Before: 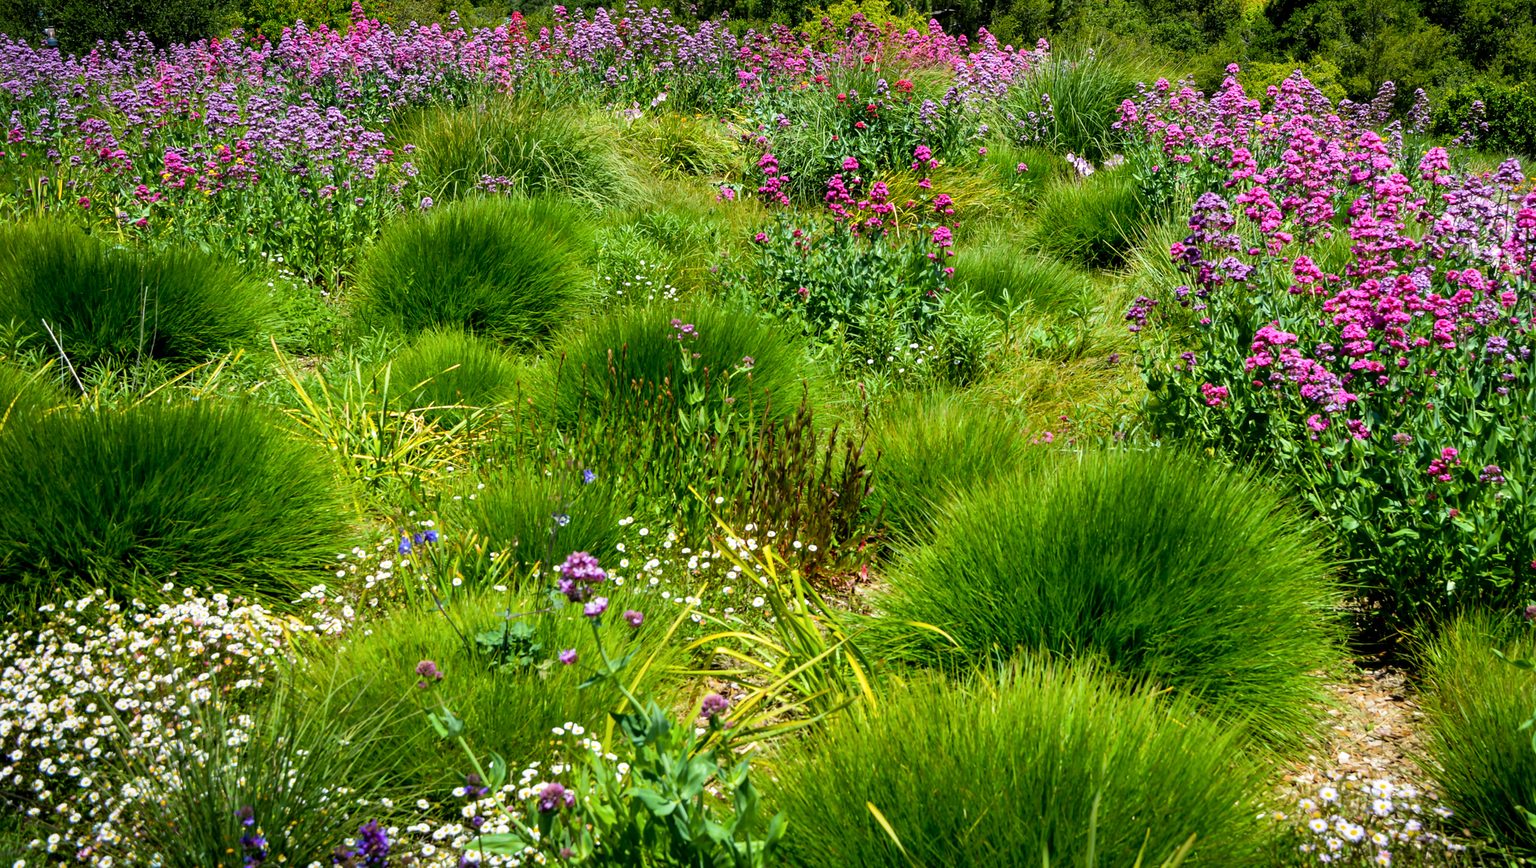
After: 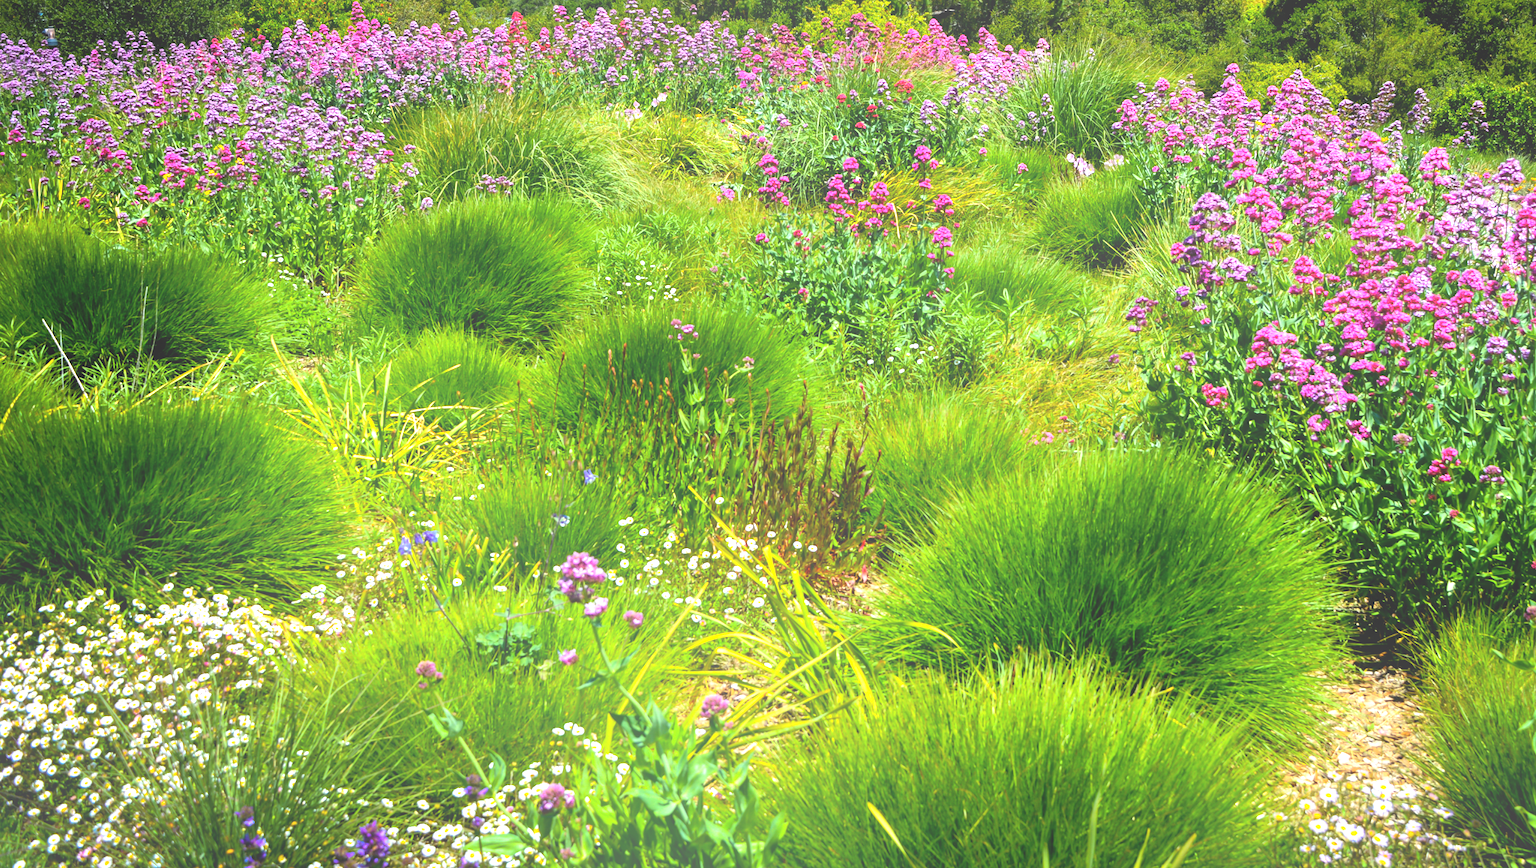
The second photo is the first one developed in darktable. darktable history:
exposure: black level correction -0.005, exposure 0.622 EV, compensate highlight preservation false
bloom: size 40%
